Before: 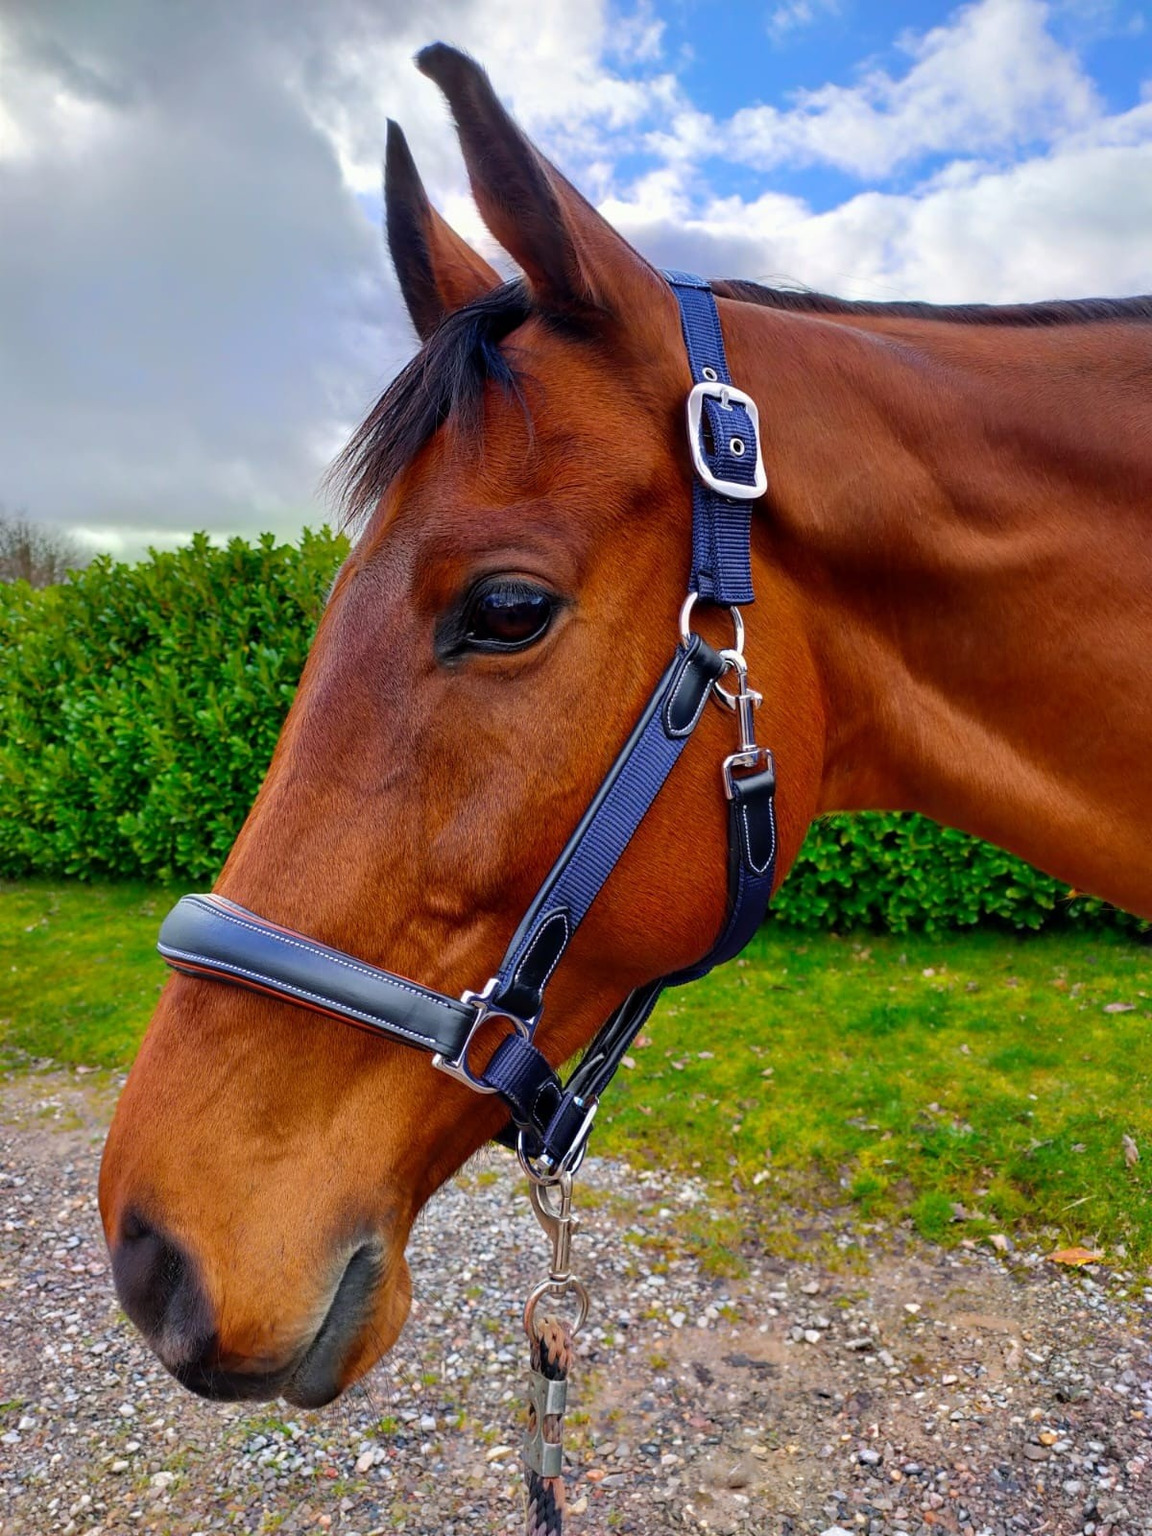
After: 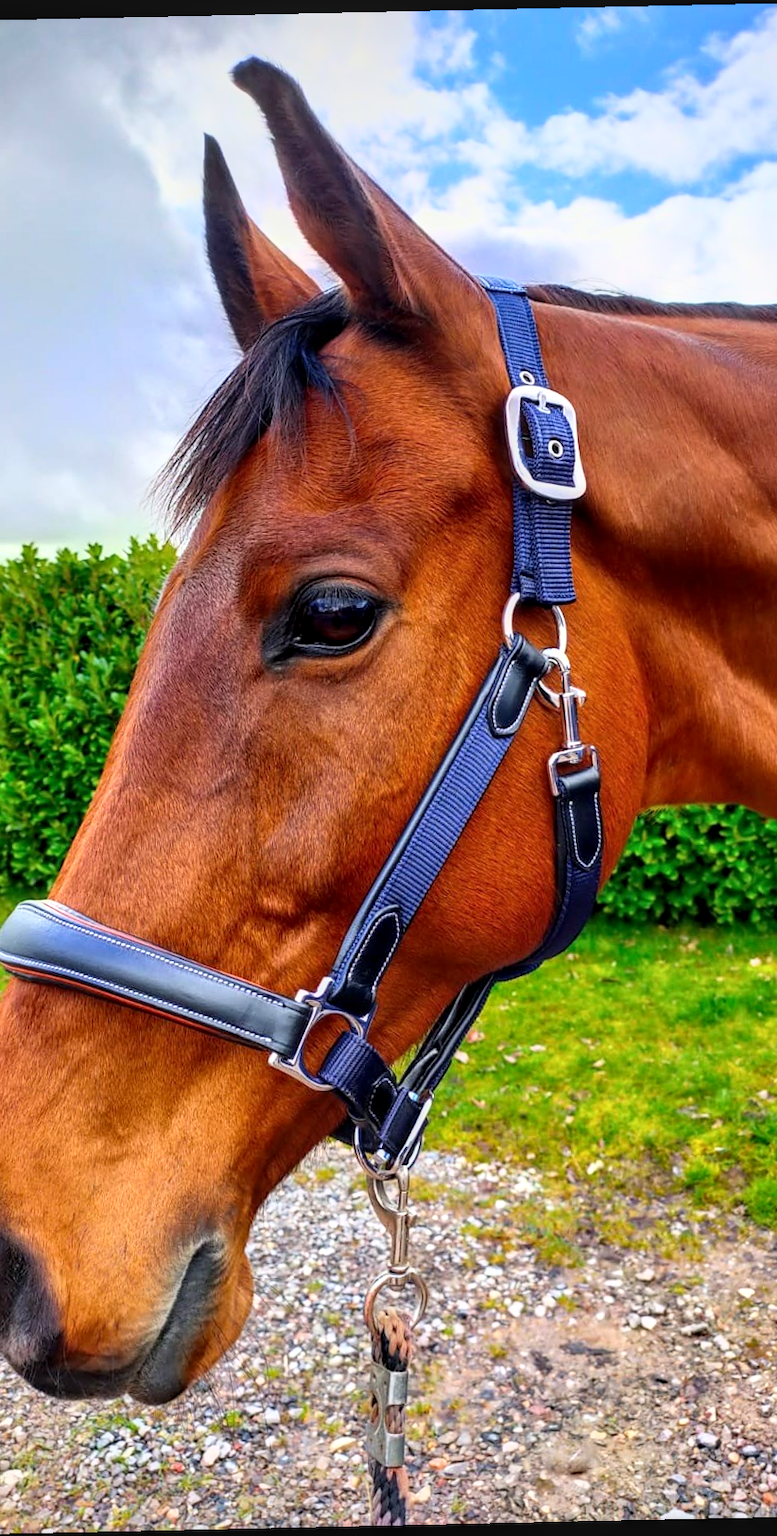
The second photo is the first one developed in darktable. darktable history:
base curve: curves: ch0 [(0, 0) (0.557, 0.834) (1, 1)]
rotate and perspective: rotation -1.24°, automatic cropping off
crop and rotate: left 15.446%, right 17.836%
local contrast: on, module defaults
